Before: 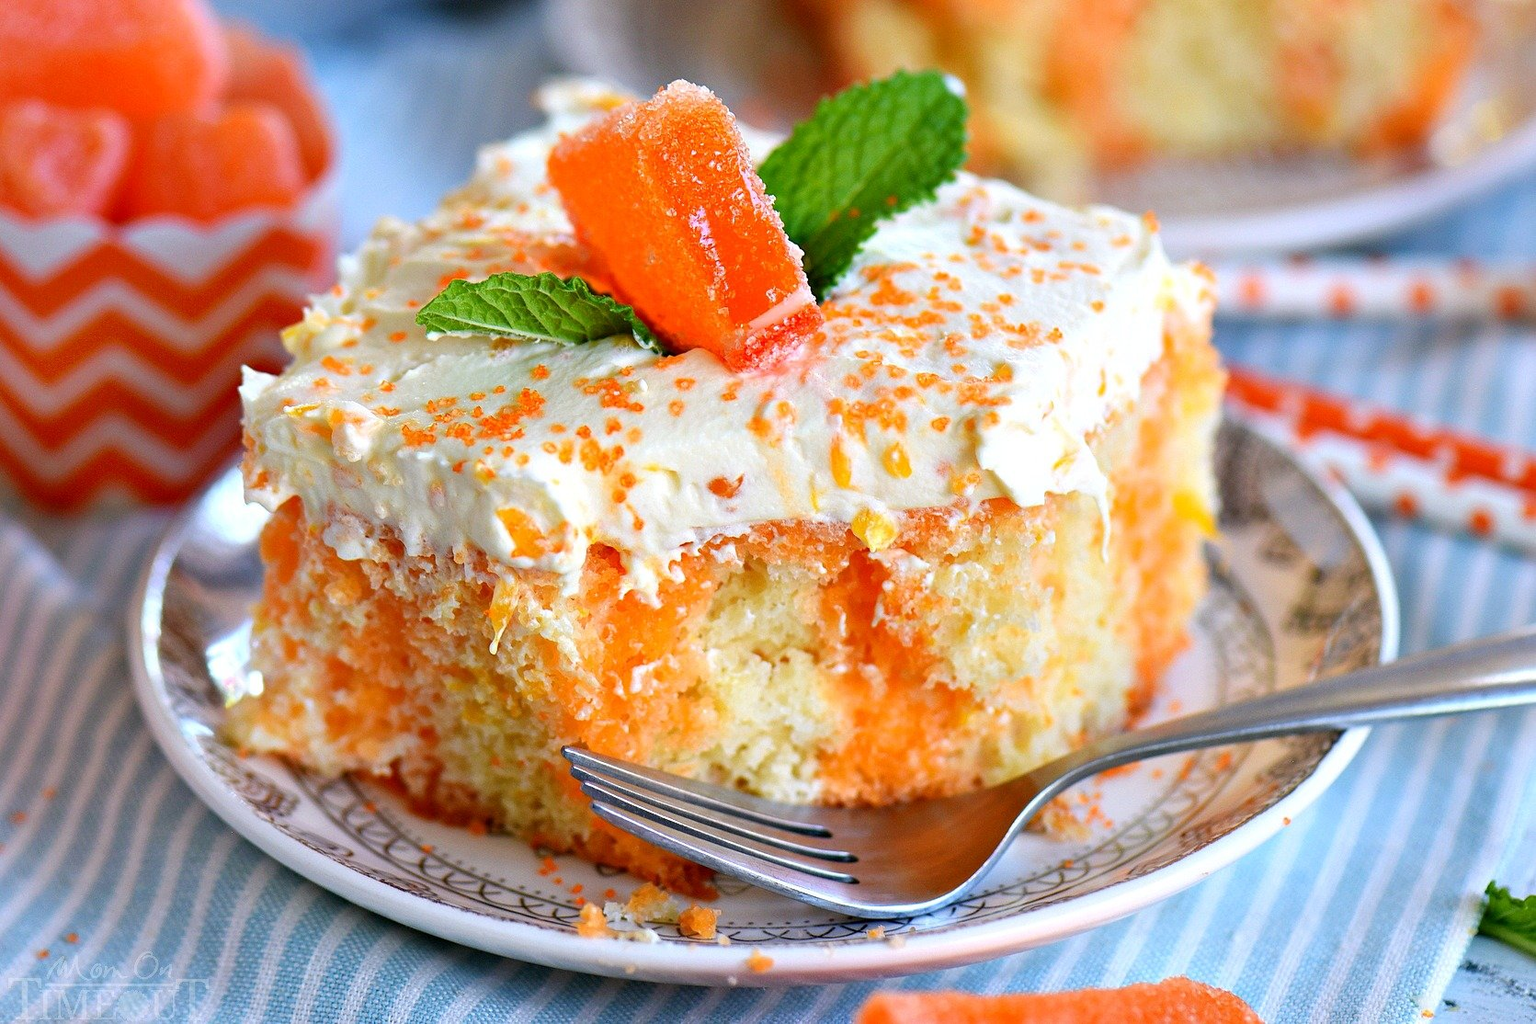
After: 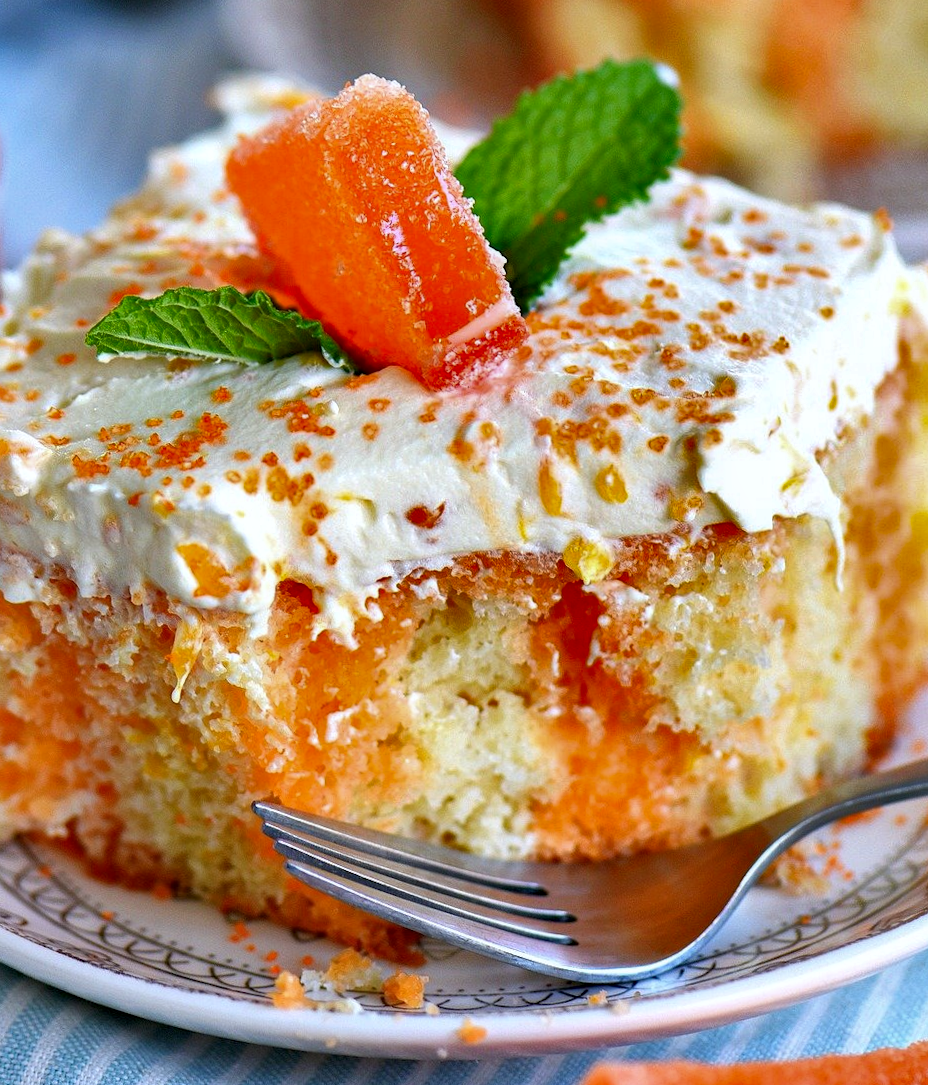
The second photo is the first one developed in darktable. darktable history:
local contrast: highlights 61%, shadows 106%, detail 107%, midtone range 0.529
white balance: red 0.982, blue 1.018
crop: left 21.496%, right 22.254%
shadows and highlights: shadows 60, highlights -60.23, soften with gaussian
rotate and perspective: rotation -1°, crop left 0.011, crop right 0.989, crop top 0.025, crop bottom 0.975
